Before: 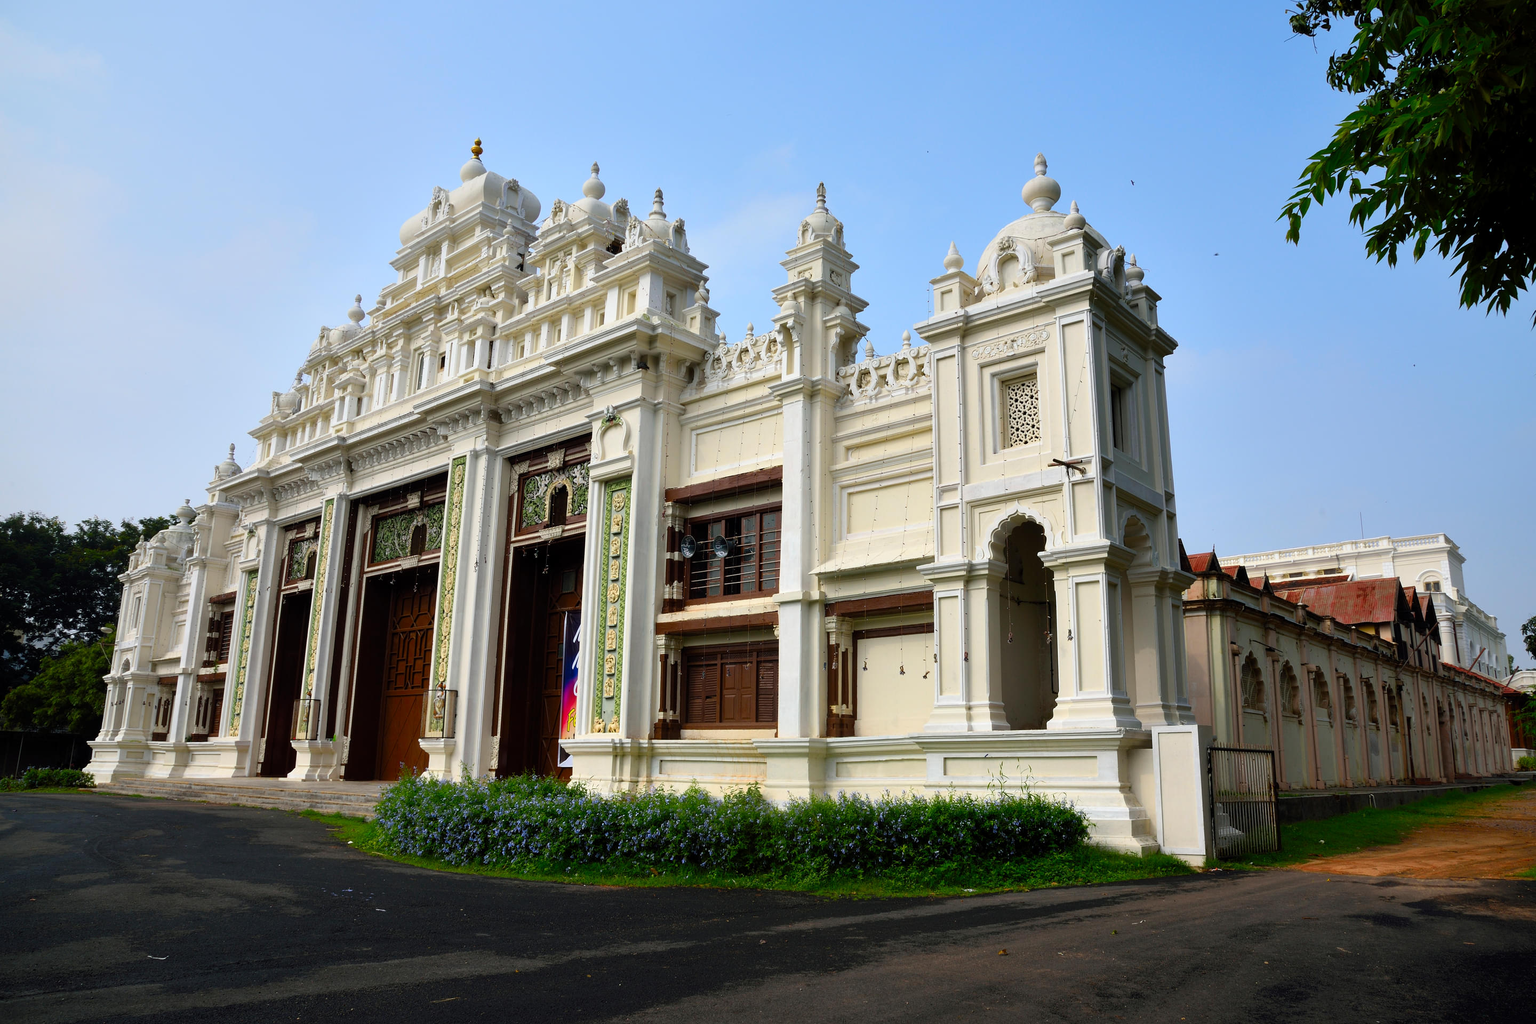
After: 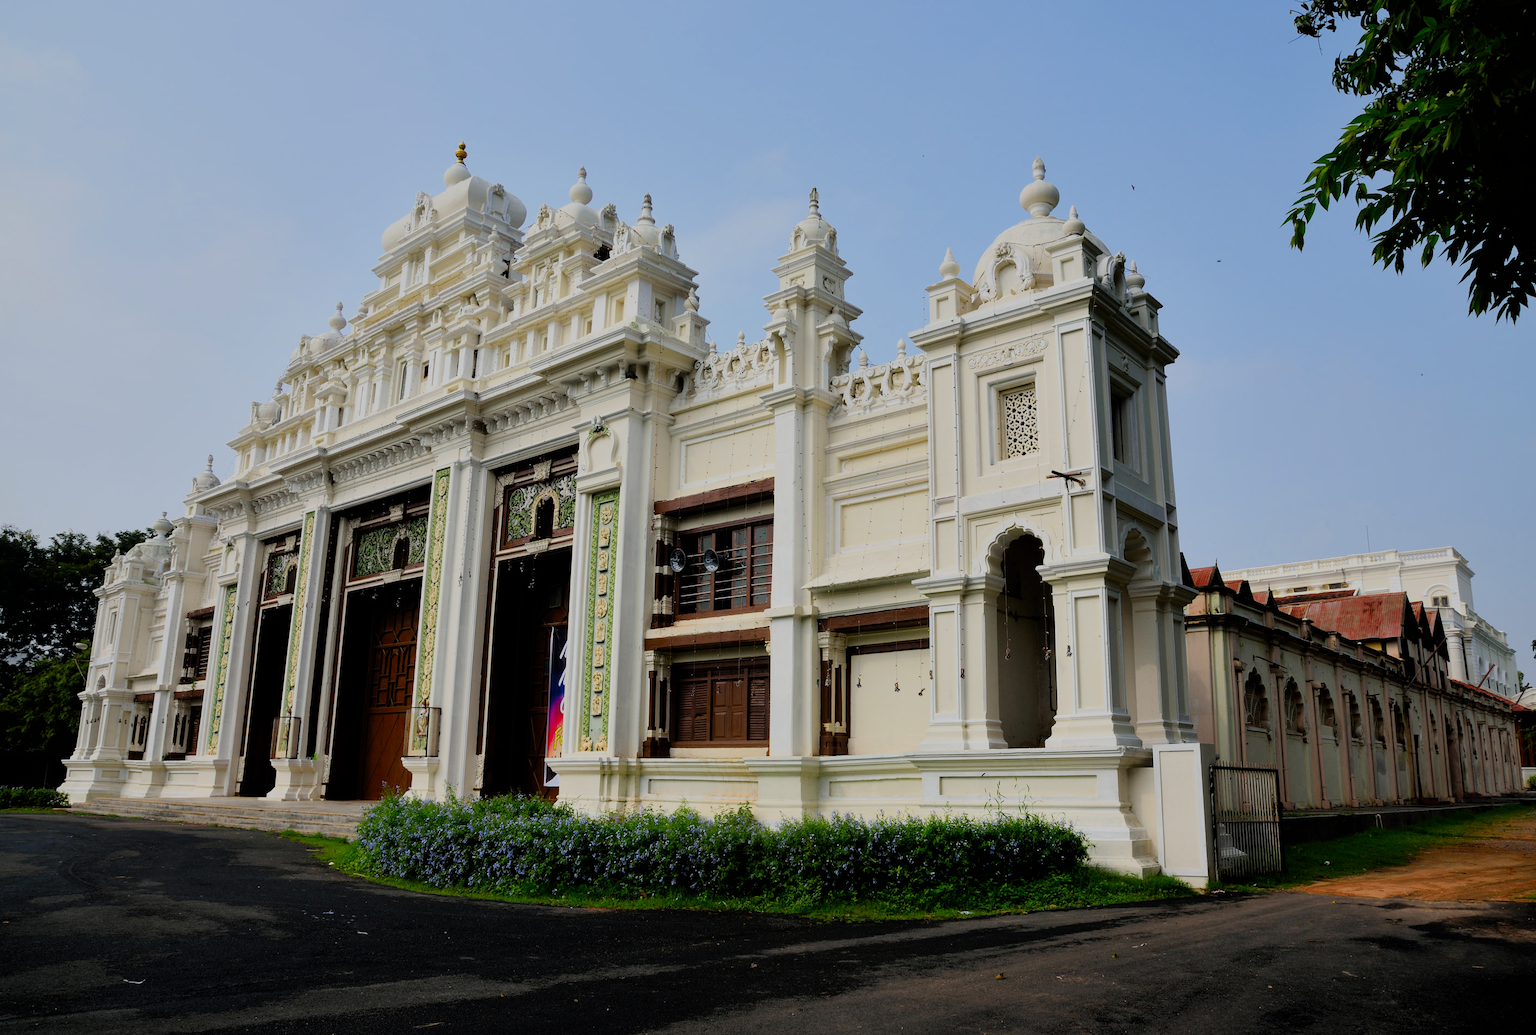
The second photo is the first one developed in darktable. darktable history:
filmic rgb: black relative exposure -6.98 EV, white relative exposure 5.63 EV, hardness 2.86
crop and rotate: left 1.774%, right 0.633%, bottom 1.28%
